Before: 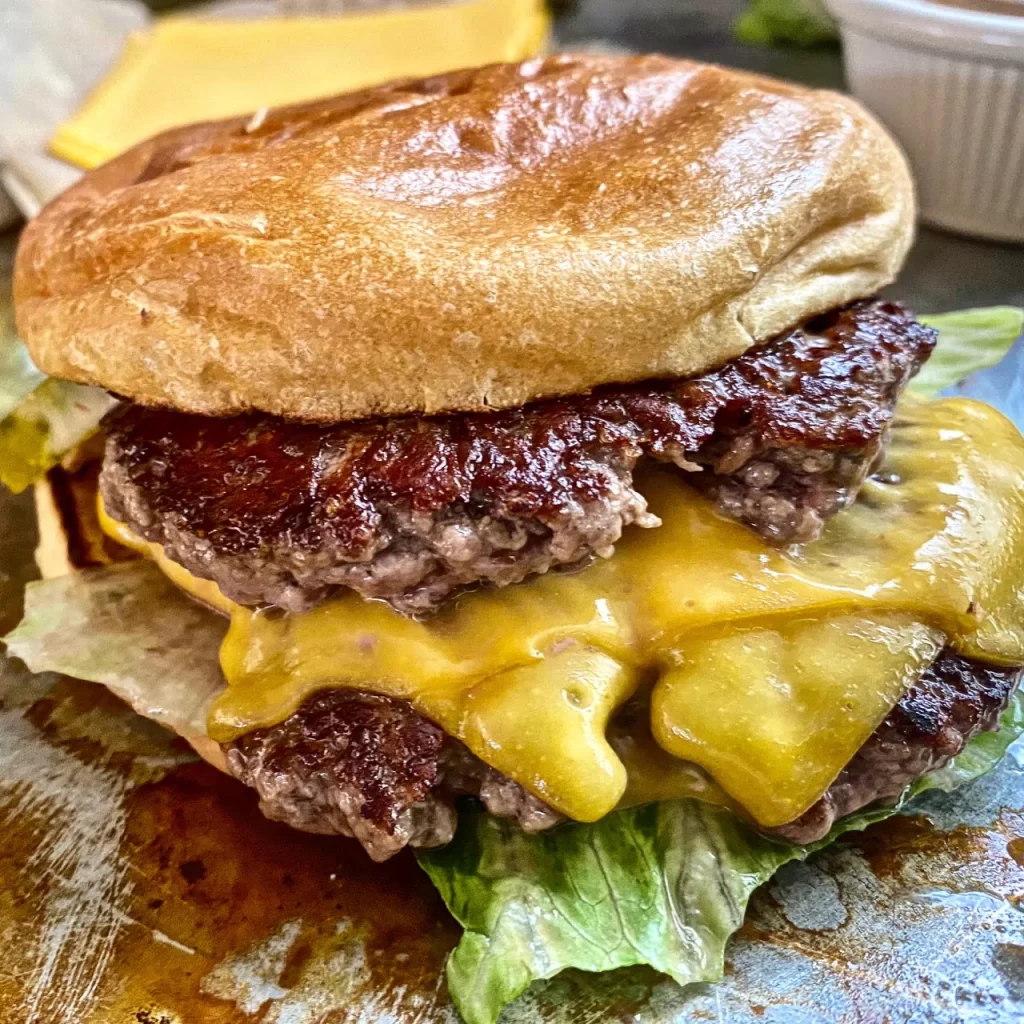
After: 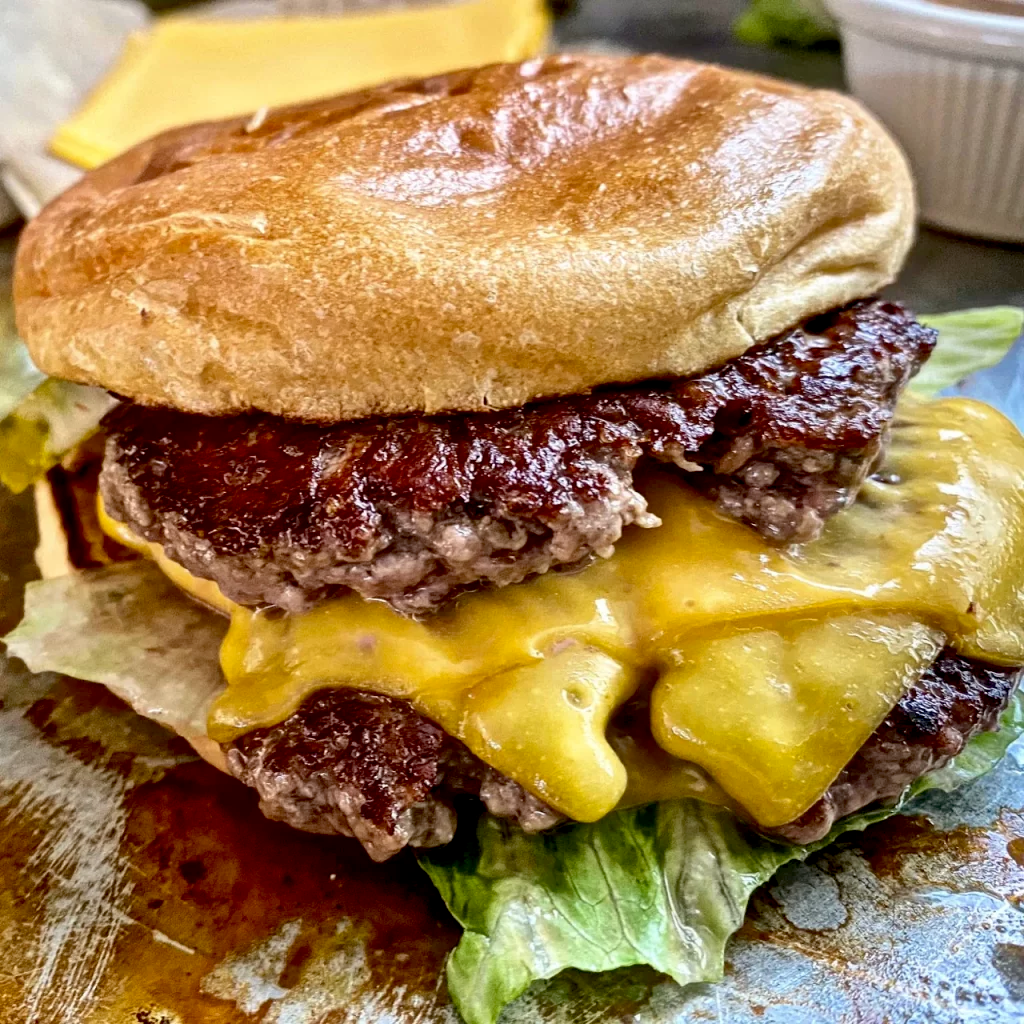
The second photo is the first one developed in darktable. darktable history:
exposure: black level correction 0.011, compensate highlight preservation false
